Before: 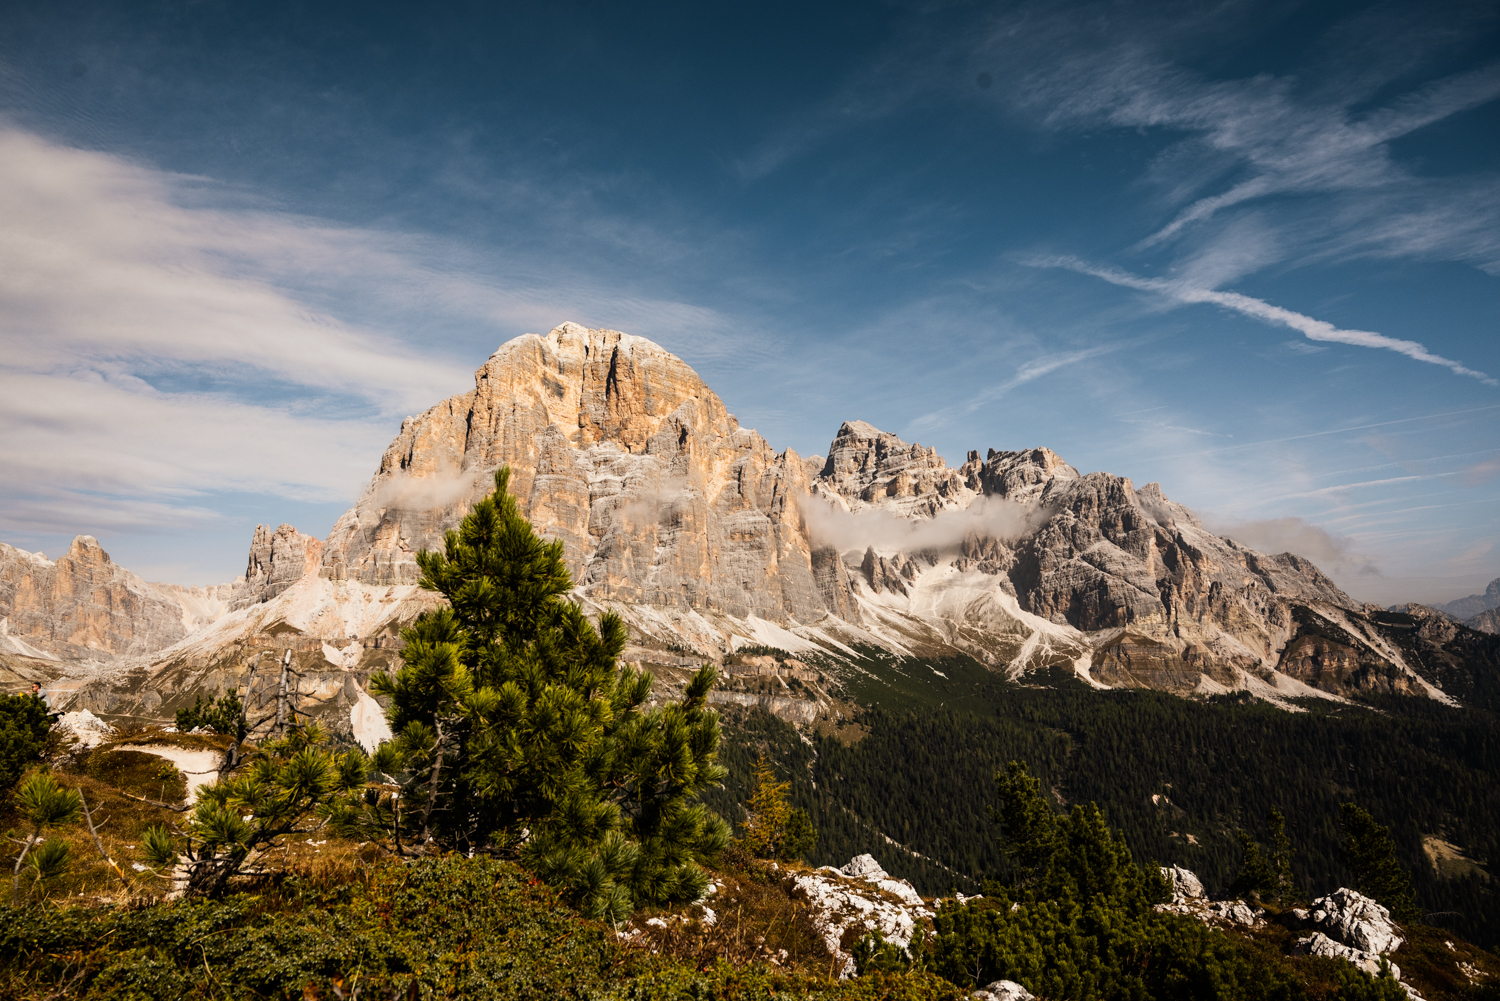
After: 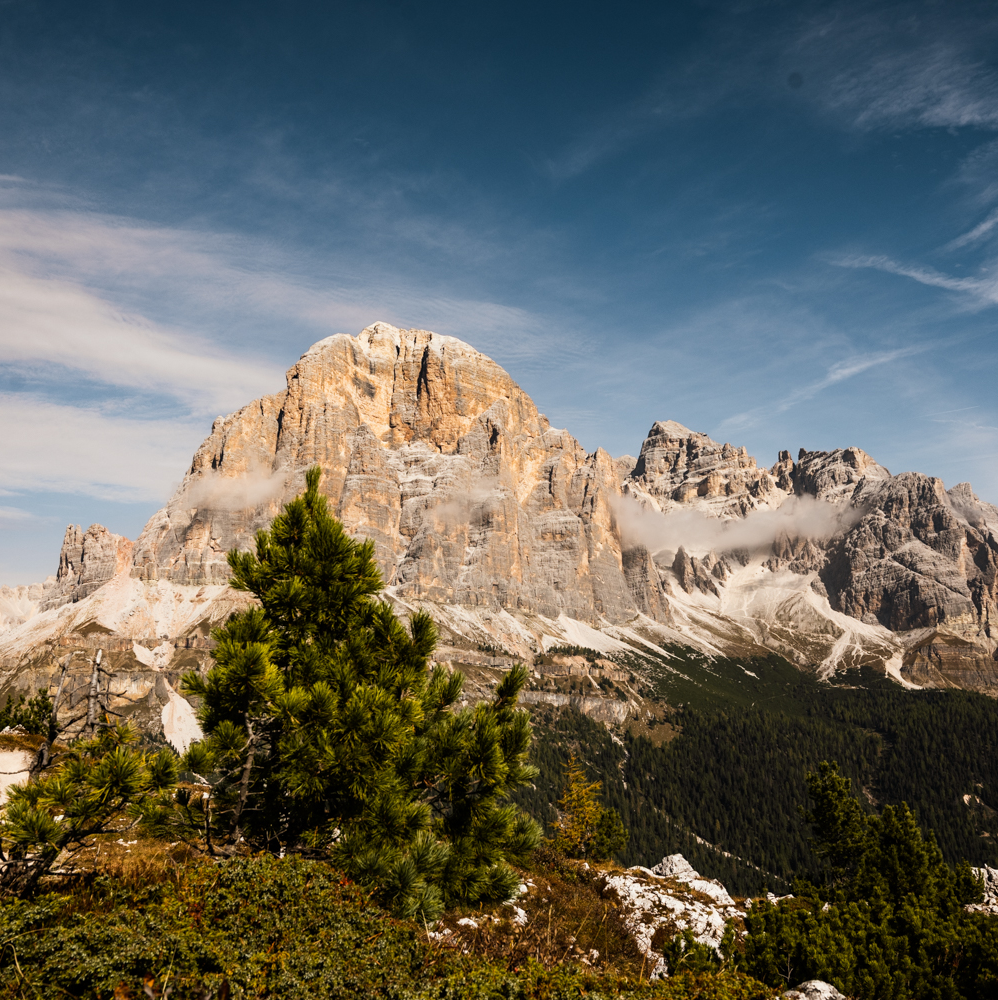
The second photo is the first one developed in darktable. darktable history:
crop and rotate: left 12.652%, right 20.767%
